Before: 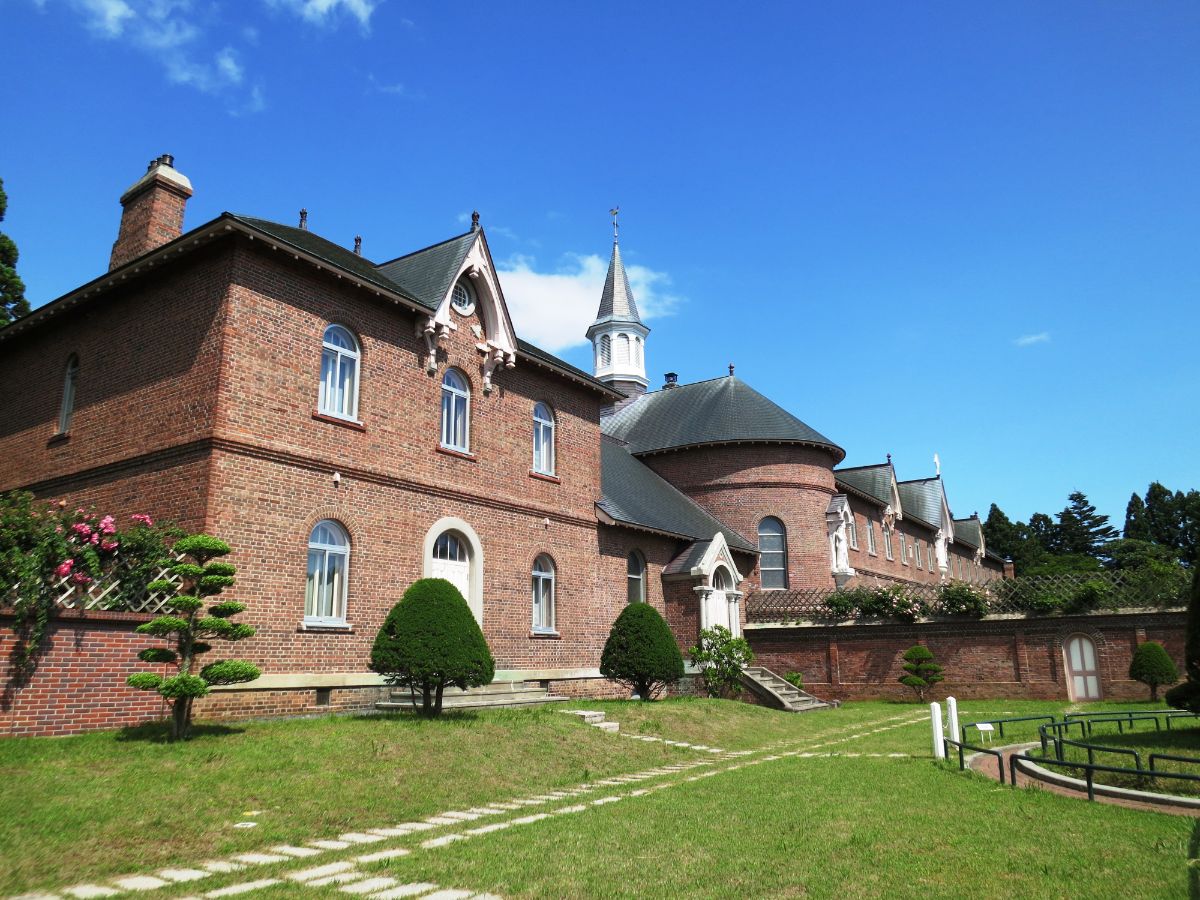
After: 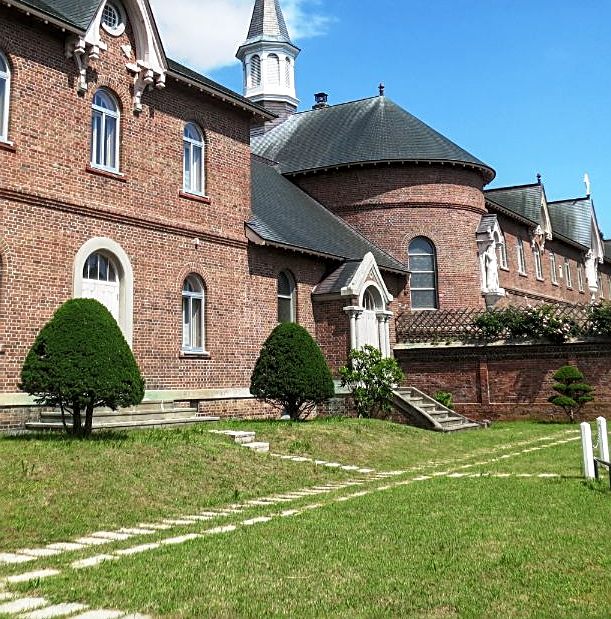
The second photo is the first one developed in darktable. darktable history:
sharpen: on, module defaults
crop and rotate: left 29.237%, top 31.152%, right 19.807%
local contrast: detail 130%
